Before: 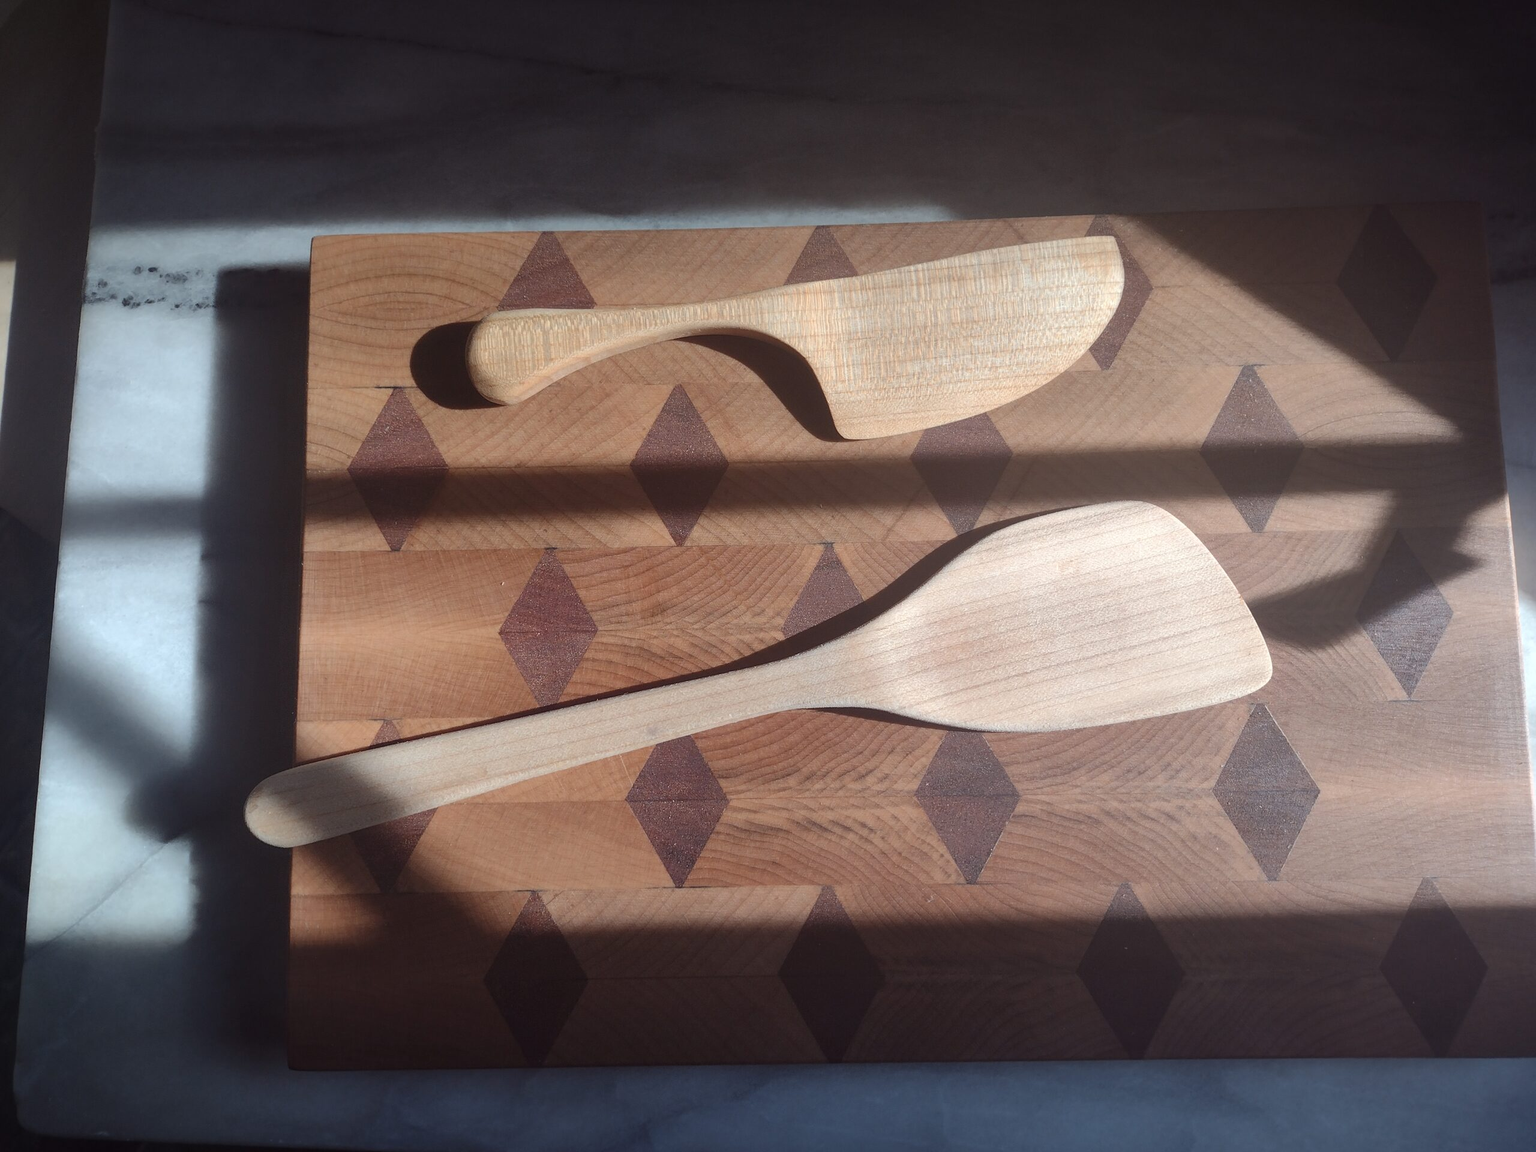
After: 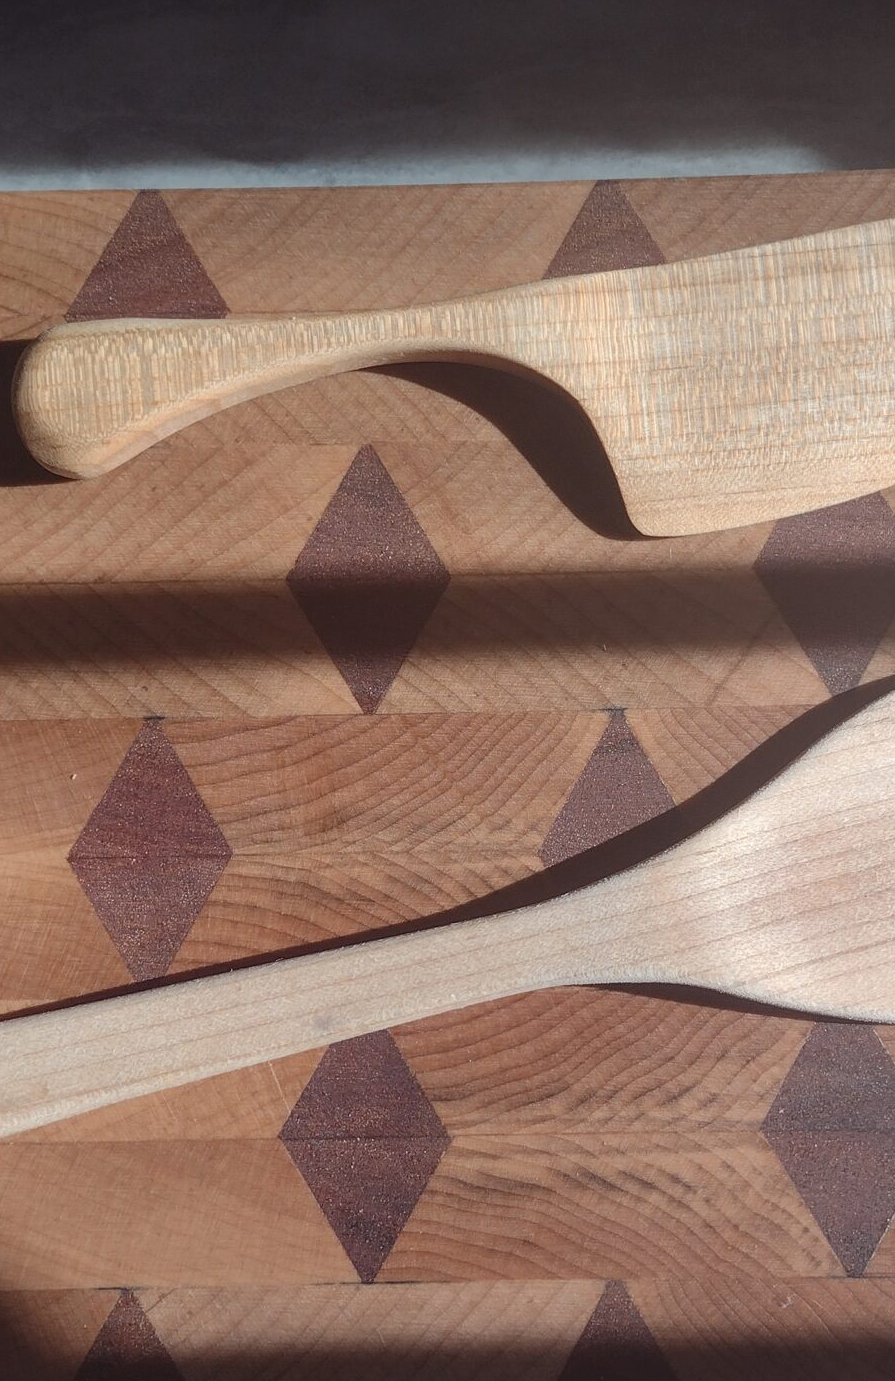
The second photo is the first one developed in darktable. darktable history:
crop and rotate: left 29.876%, top 10.253%, right 35.157%, bottom 17.812%
local contrast: detail 113%
